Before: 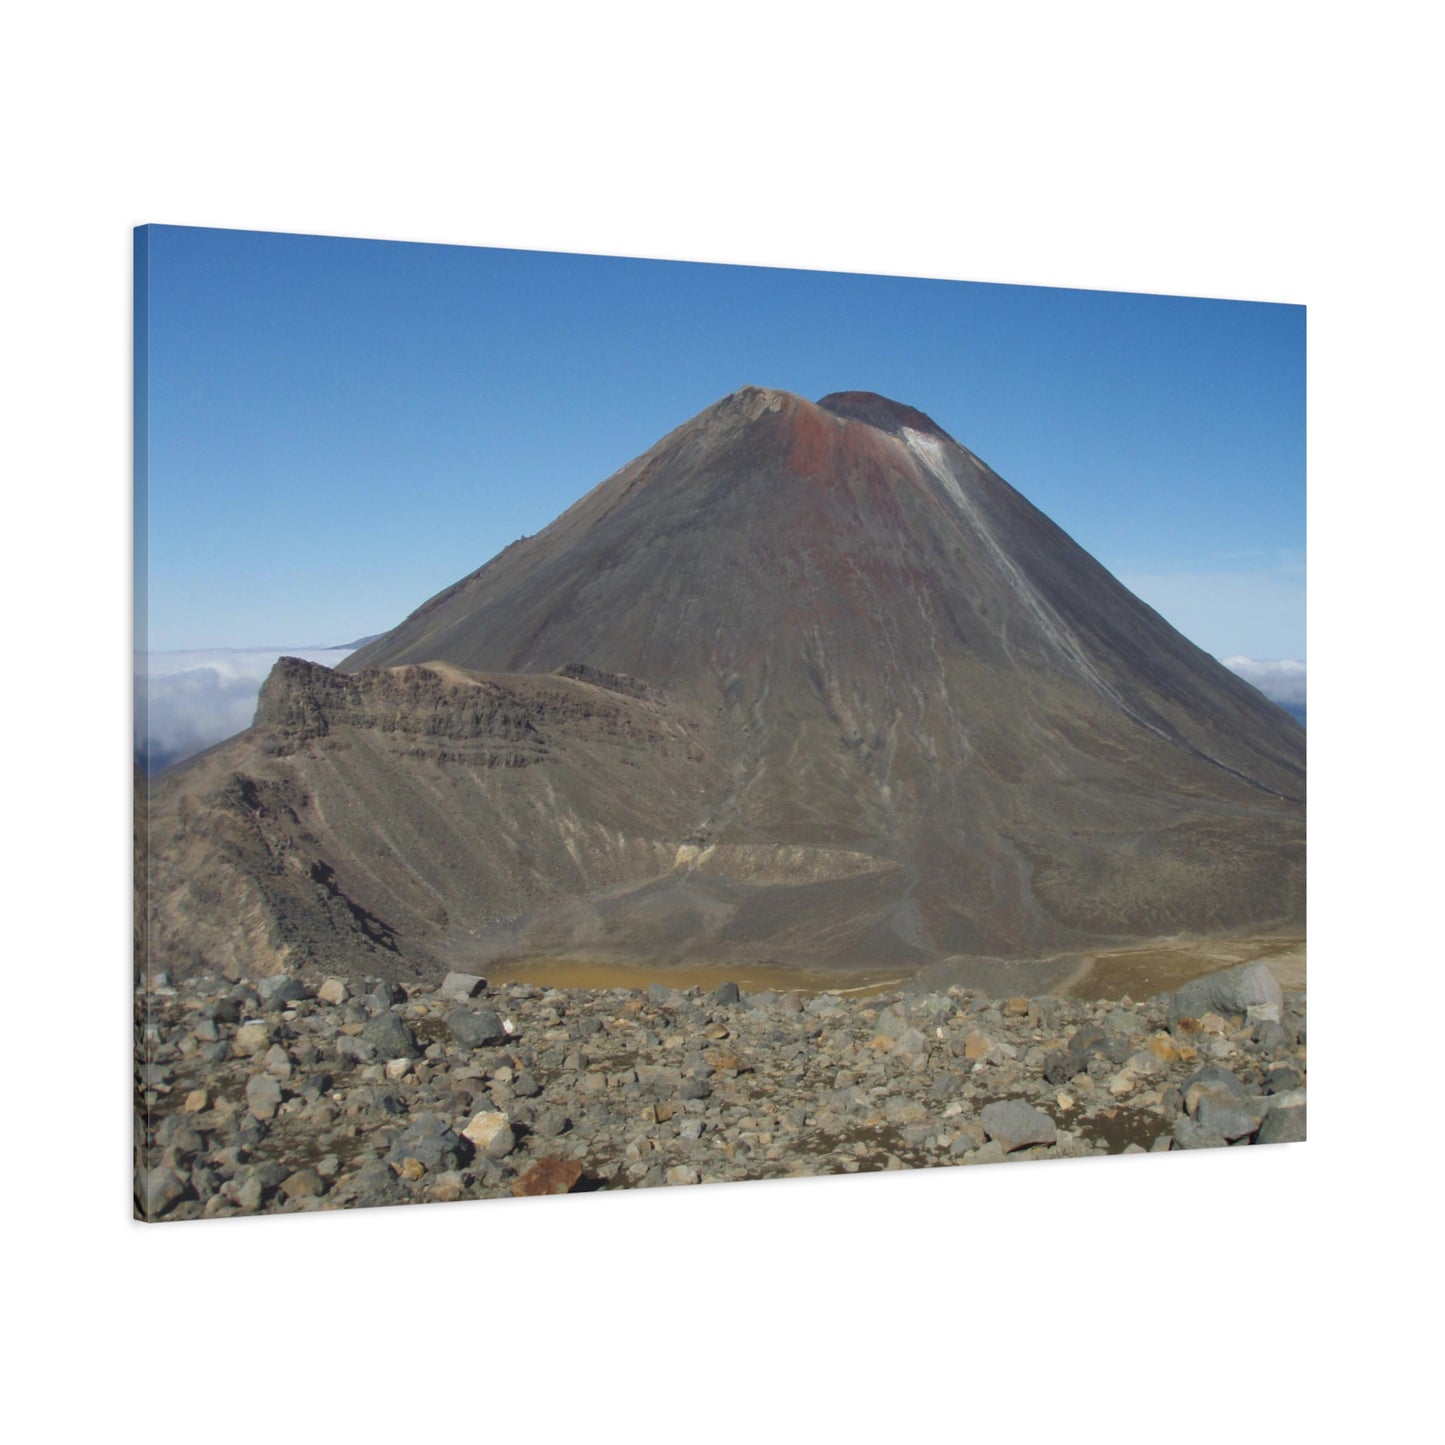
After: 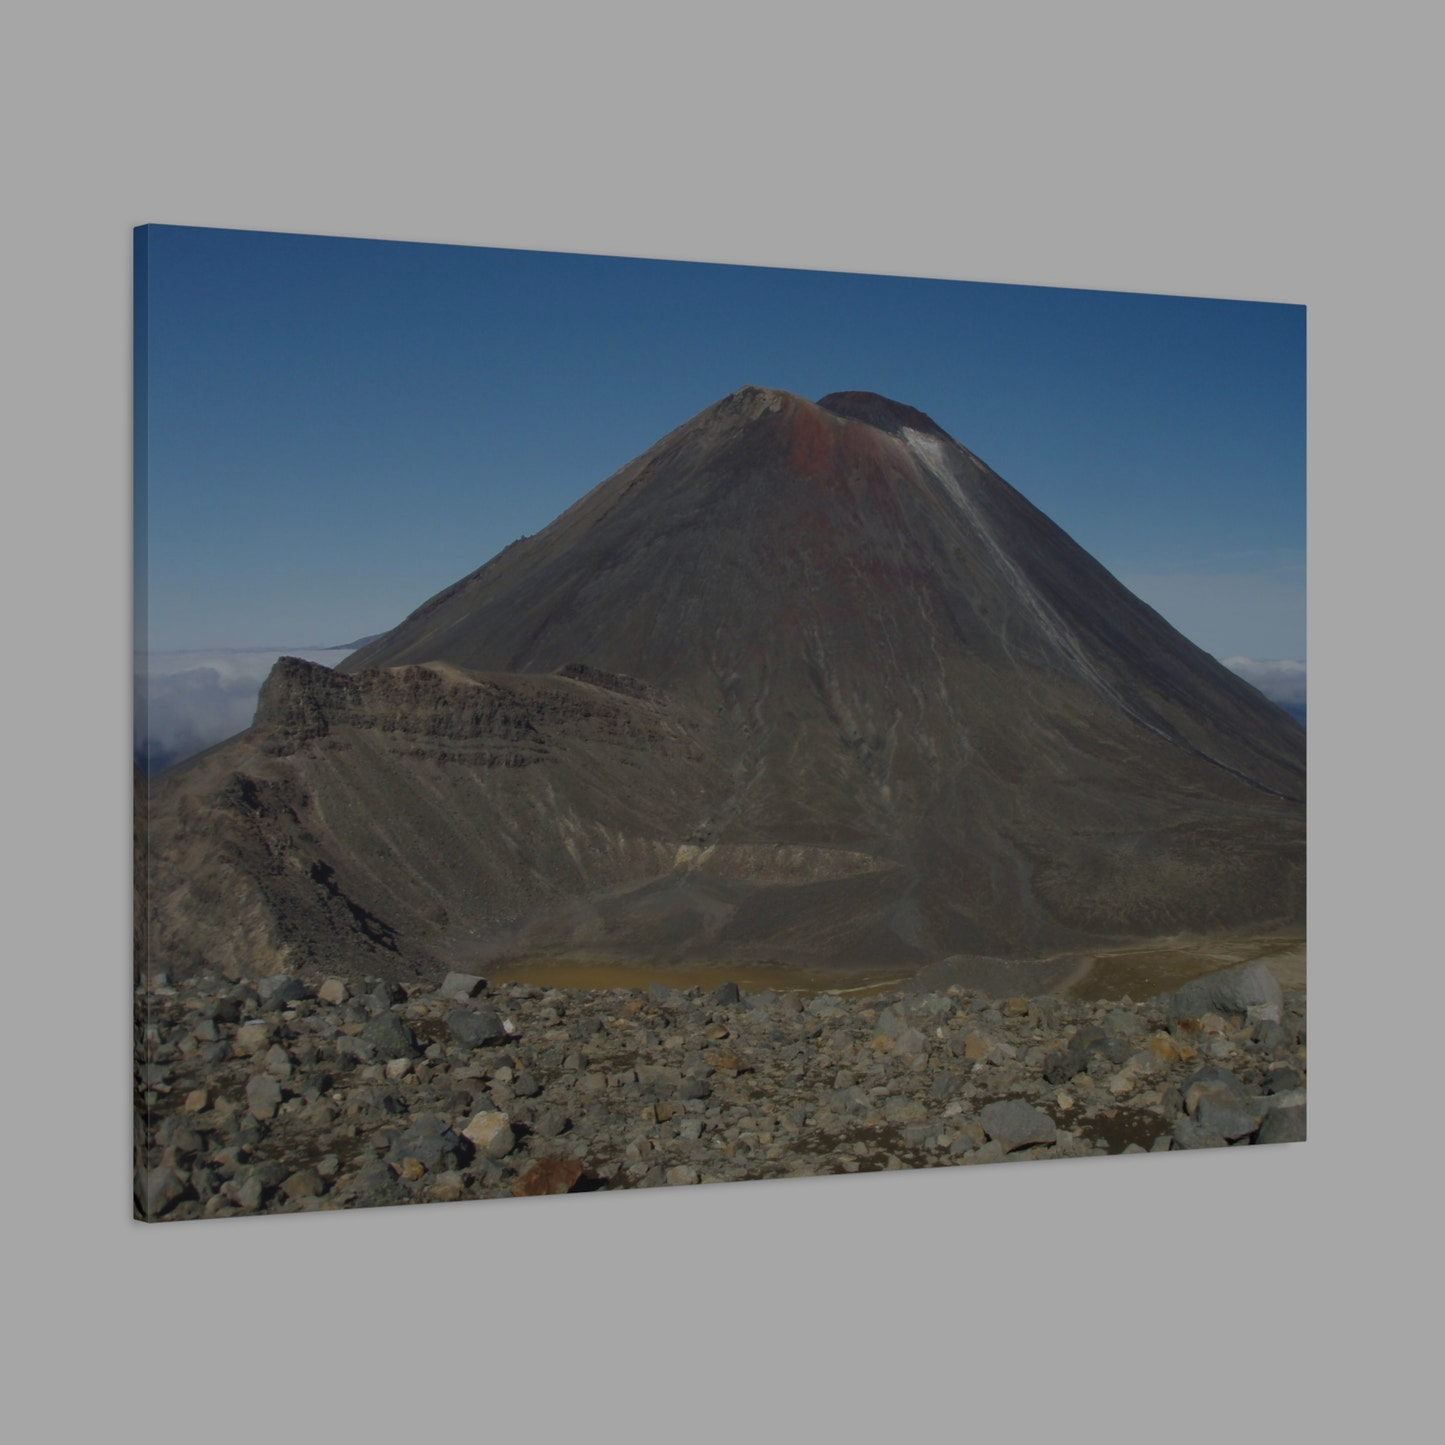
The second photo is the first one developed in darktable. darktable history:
exposure: exposure -1.395 EV, compensate highlight preservation false
